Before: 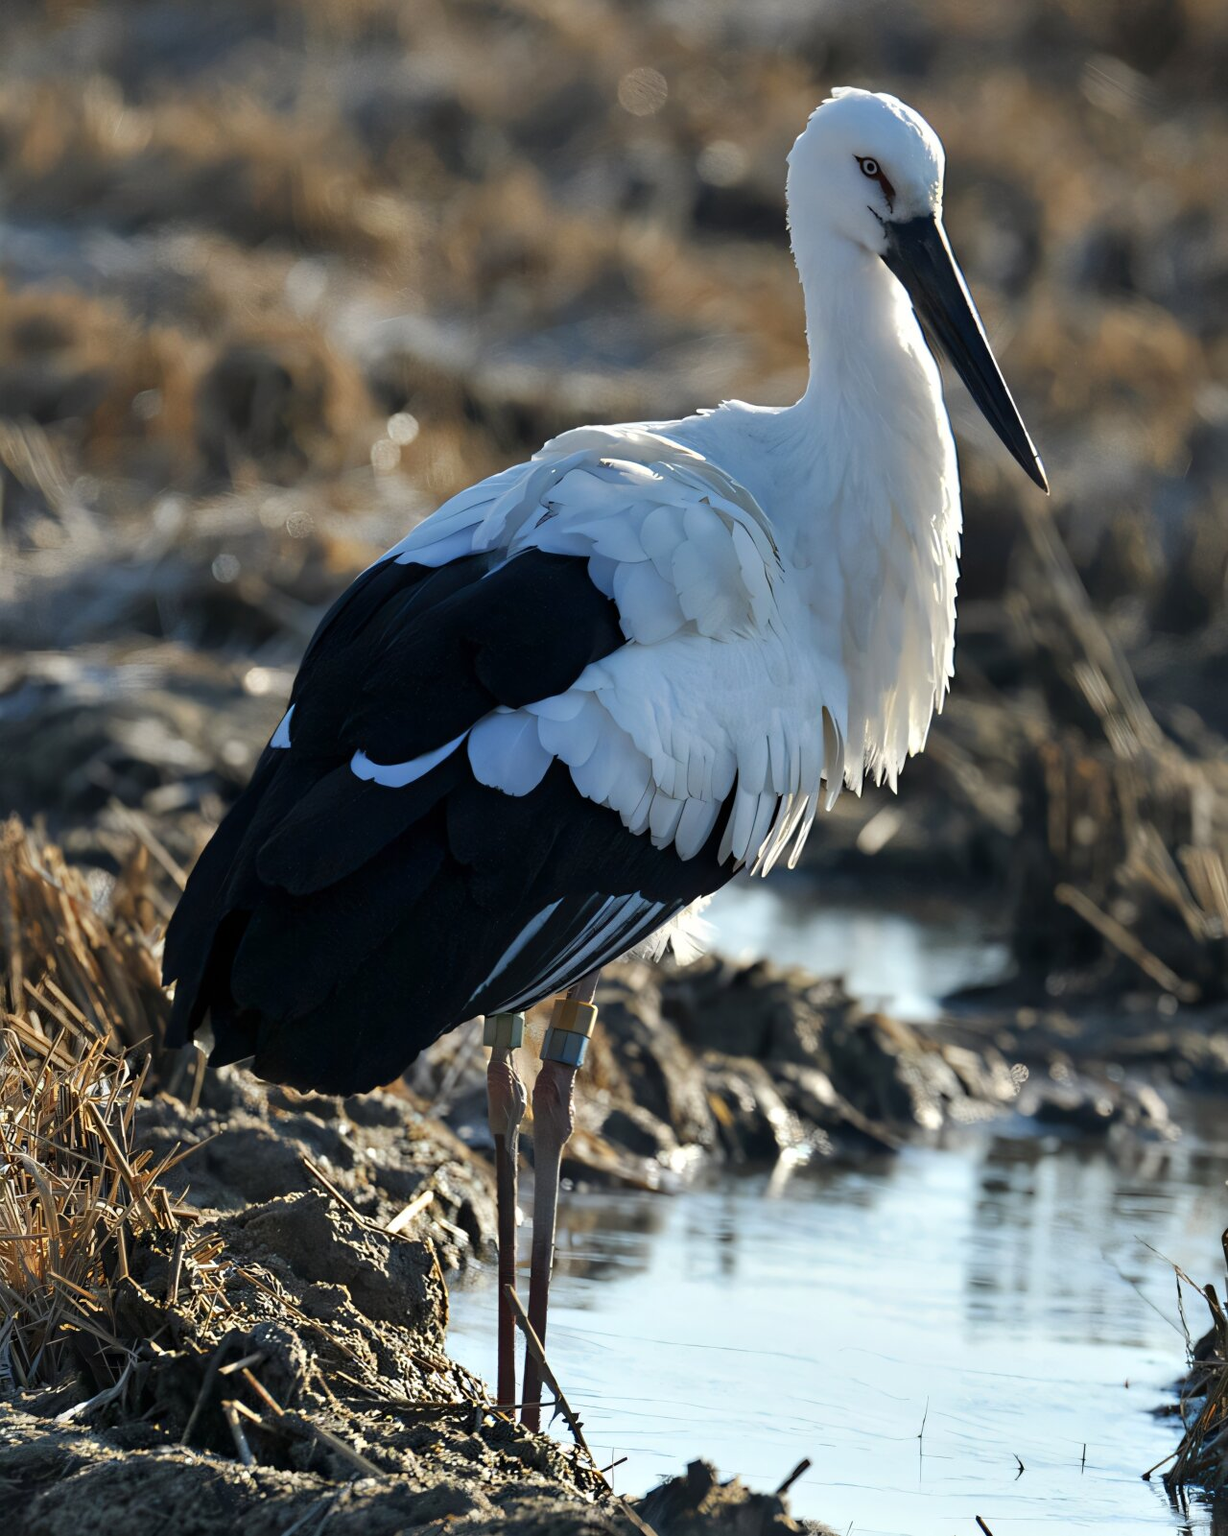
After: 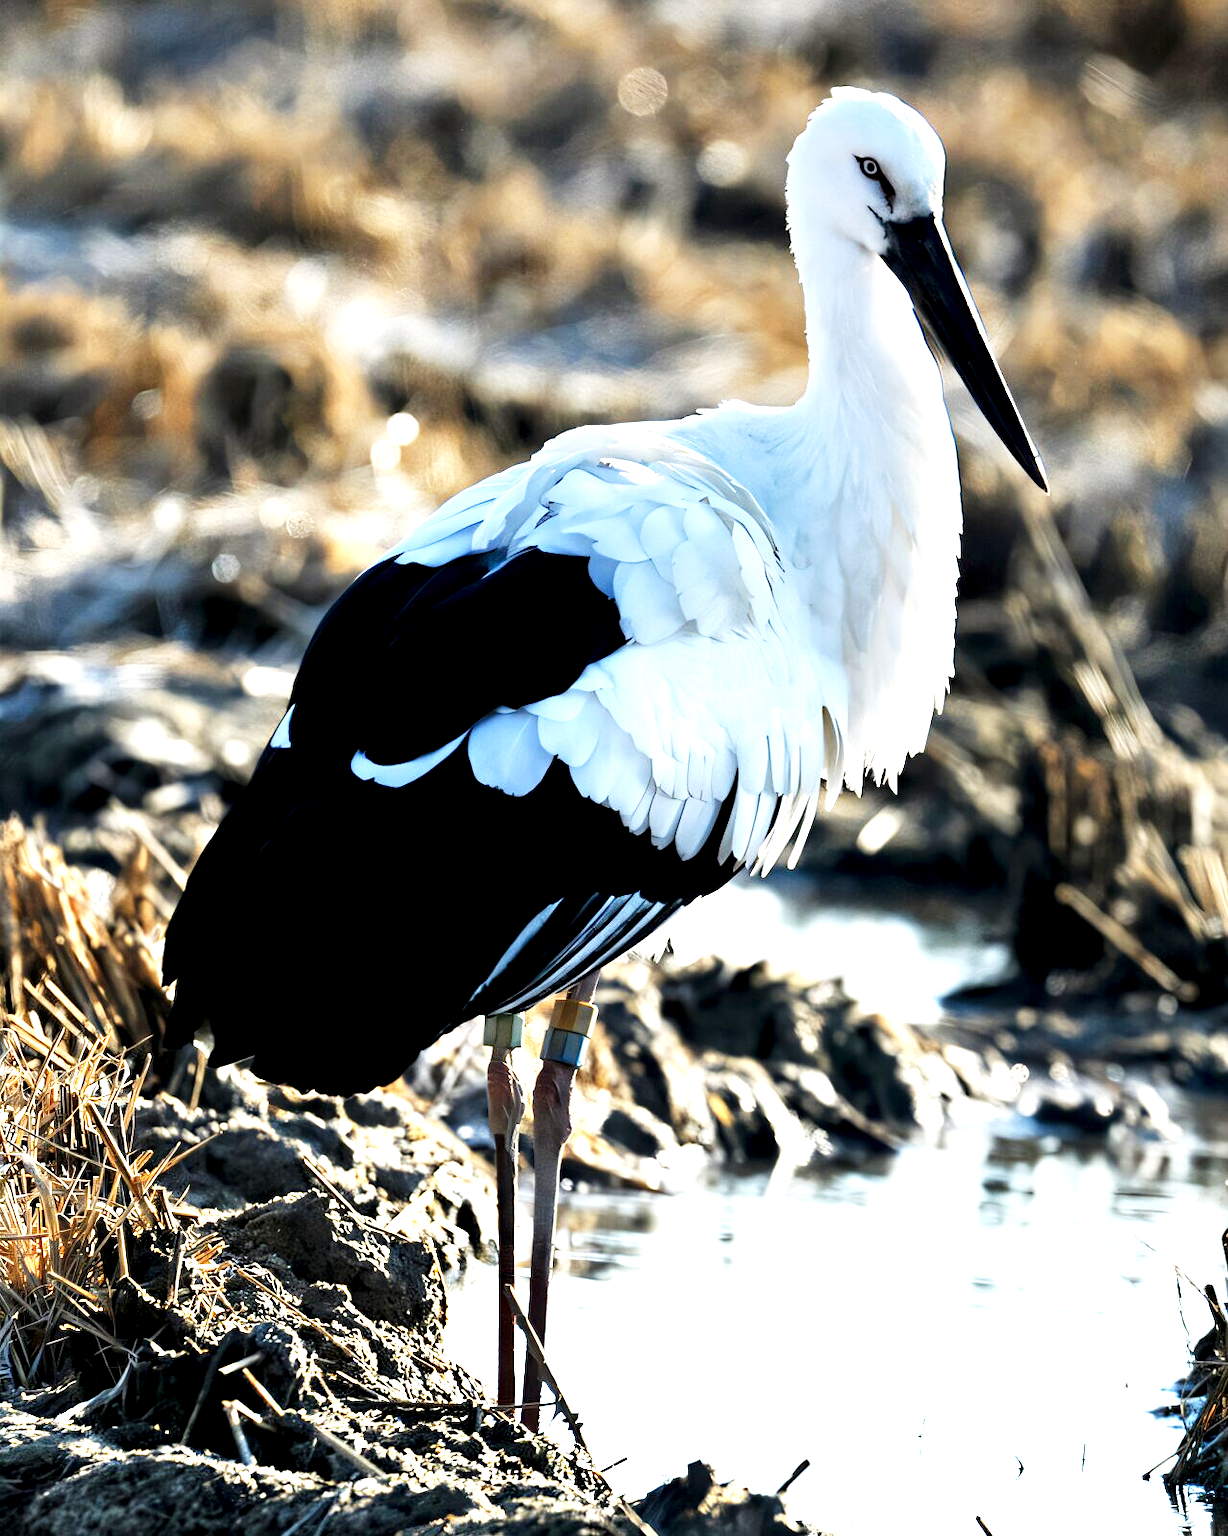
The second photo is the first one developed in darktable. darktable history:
local contrast: highlights 164%, shadows 124%, detail 140%, midtone range 0.261
base curve: curves: ch0 [(0, 0) (0.007, 0.004) (0.027, 0.03) (0.046, 0.07) (0.207, 0.54) (0.442, 0.872) (0.673, 0.972) (1, 1)], preserve colors none
